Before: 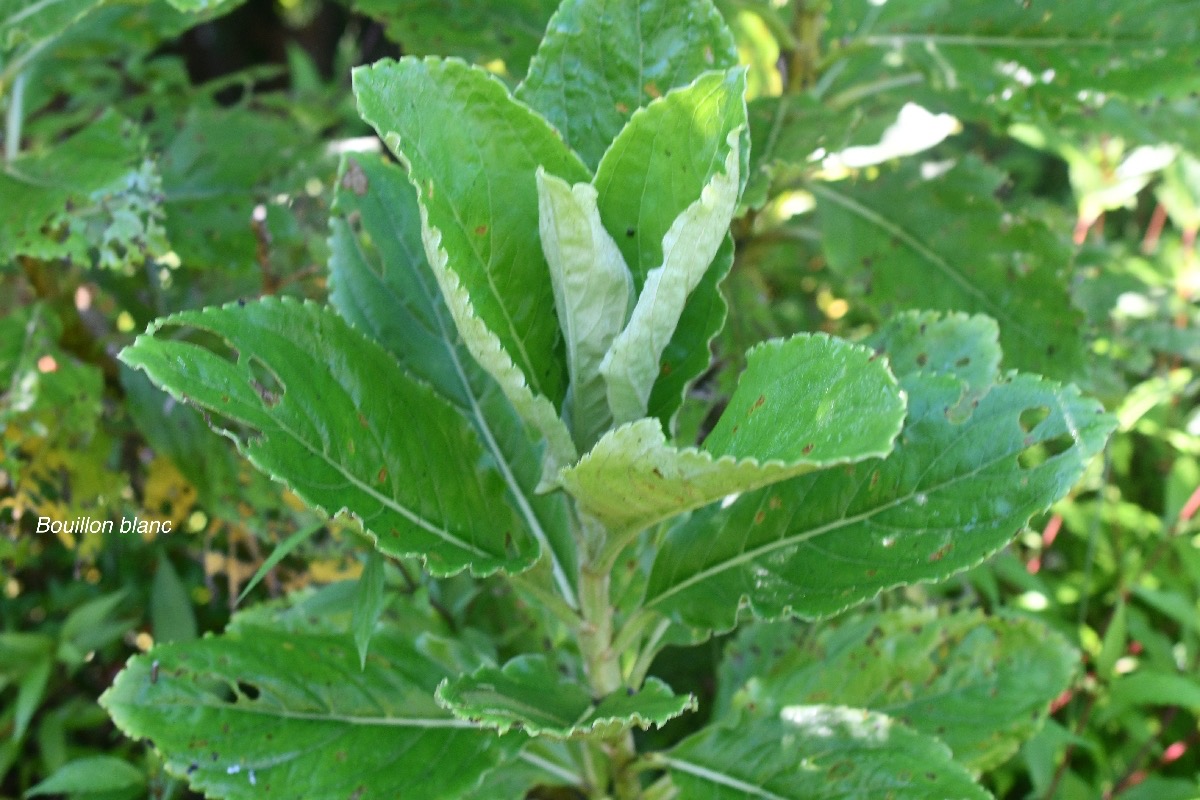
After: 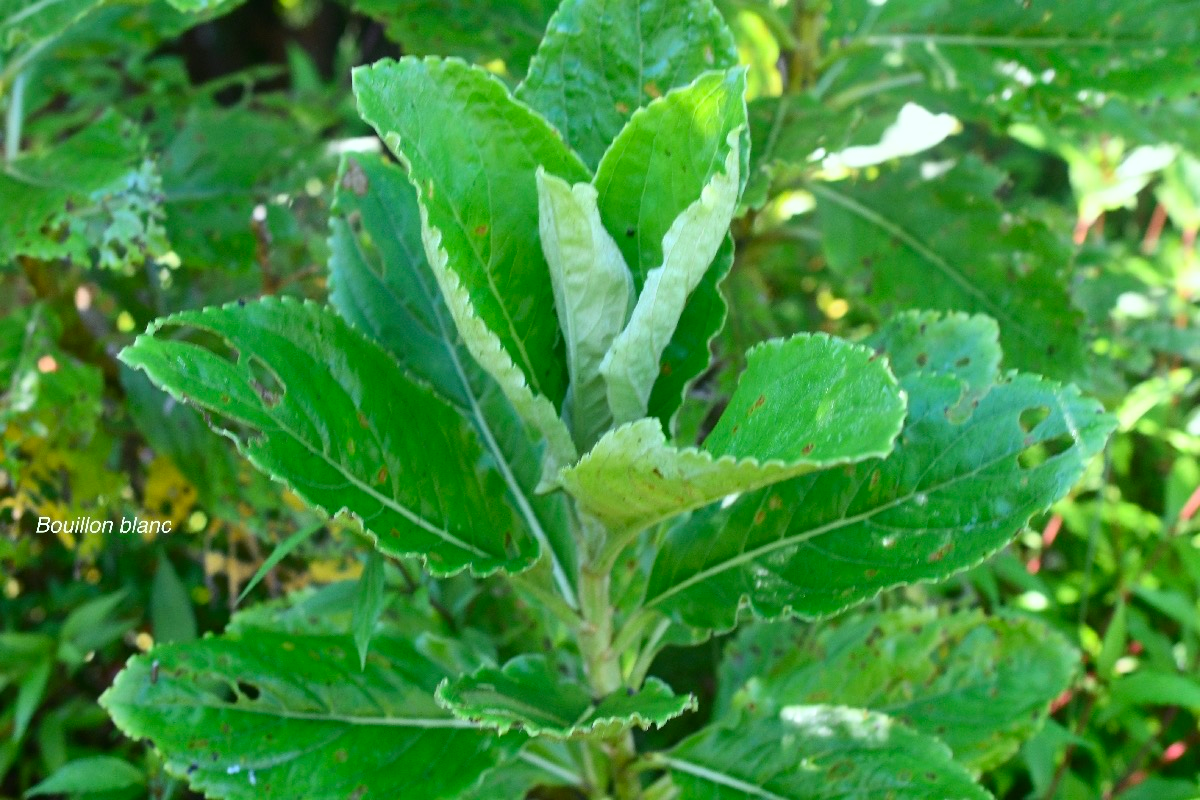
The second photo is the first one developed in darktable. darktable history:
color correction: highlights a* -6.69, highlights b* 0.49
contrast brightness saturation: contrast 0.08, saturation 0.2
